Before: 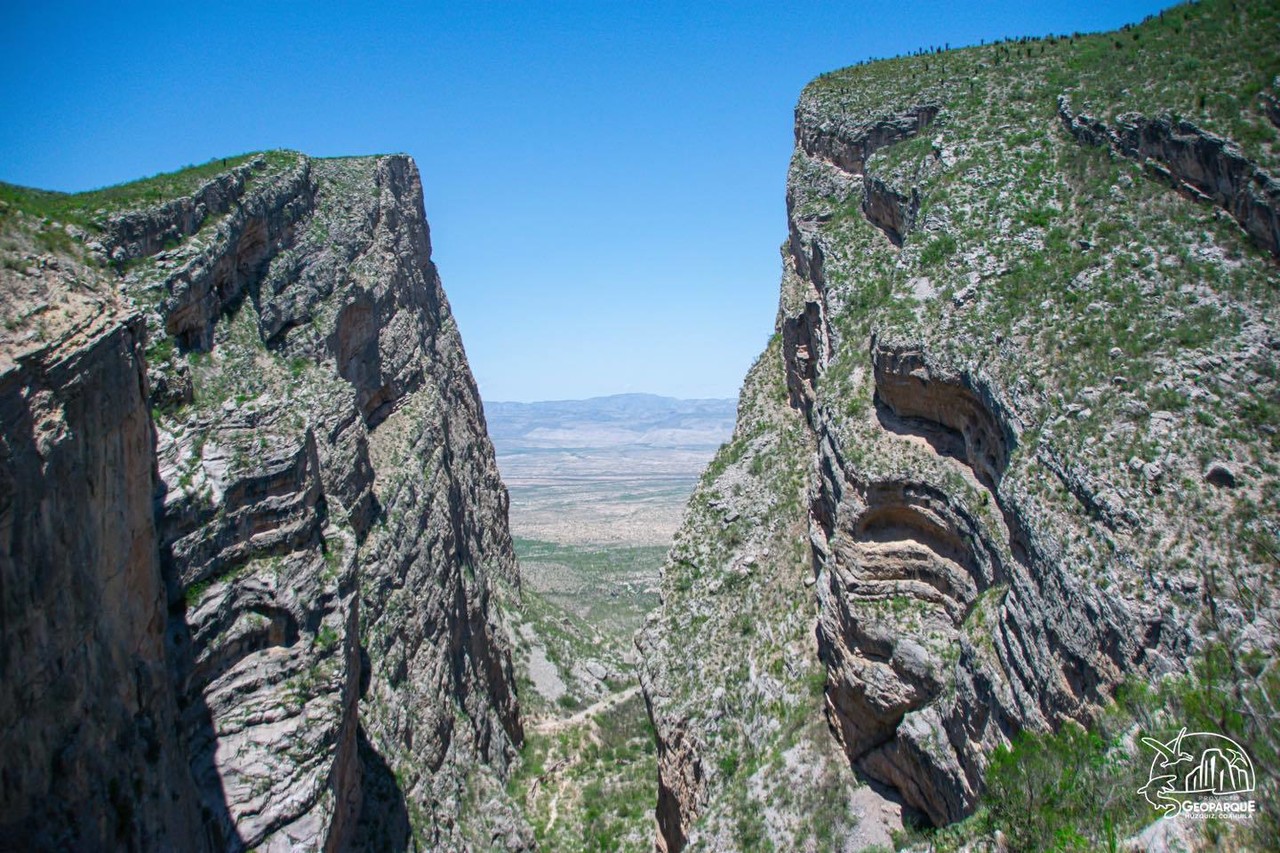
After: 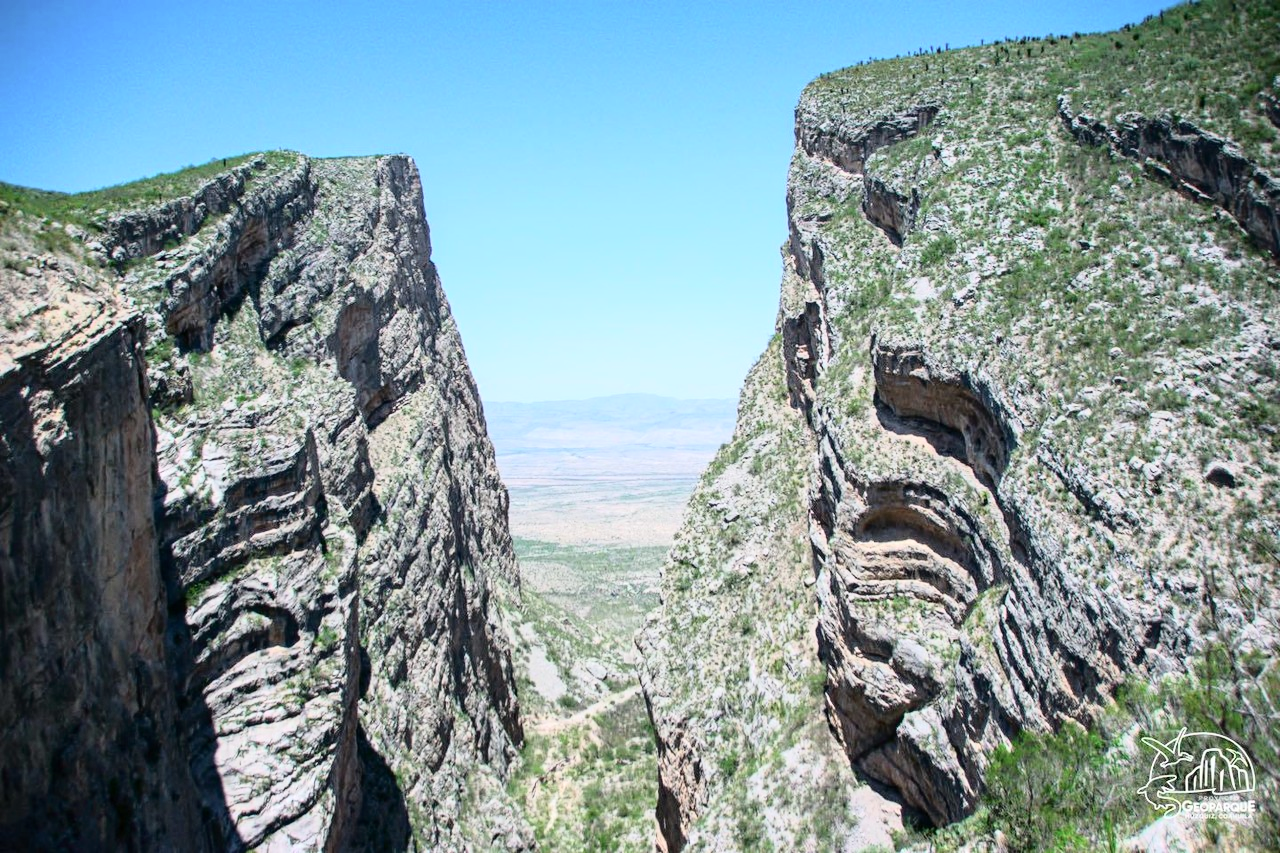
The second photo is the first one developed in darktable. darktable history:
base curve: curves: ch0 [(0, 0) (0.472, 0.455) (1, 1)], preserve colors none
tone curve: curves: ch0 [(0, 0) (0.003, 0.002) (0.011, 0.008) (0.025, 0.019) (0.044, 0.034) (0.069, 0.053) (0.1, 0.079) (0.136, 0.127) (0.177, 0.191) (0.224, 0.274) (0.277, 0.367) (0.335, 0.465) (0.399, 0.552) (0.468, 0.643) (0.543, 0.737) (0.623, 0.82) (0.709, 0.891) (0.801, 0.928) (0.898, 0.963) (1, 1)], color space Lab, independent channels, preserve colors none
